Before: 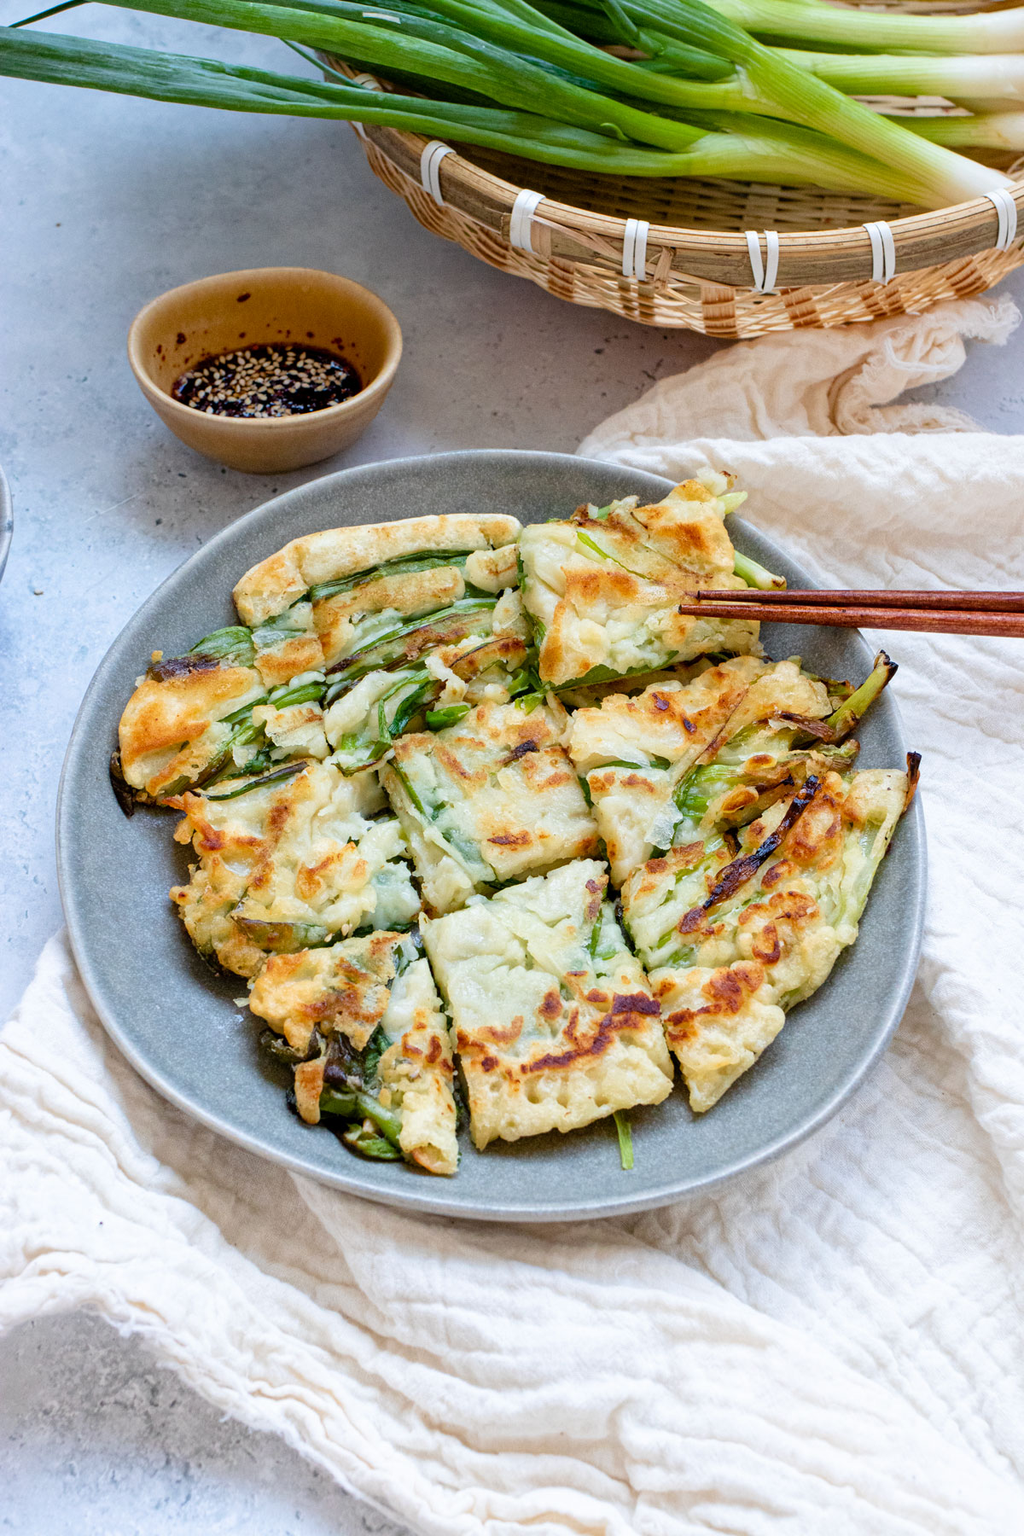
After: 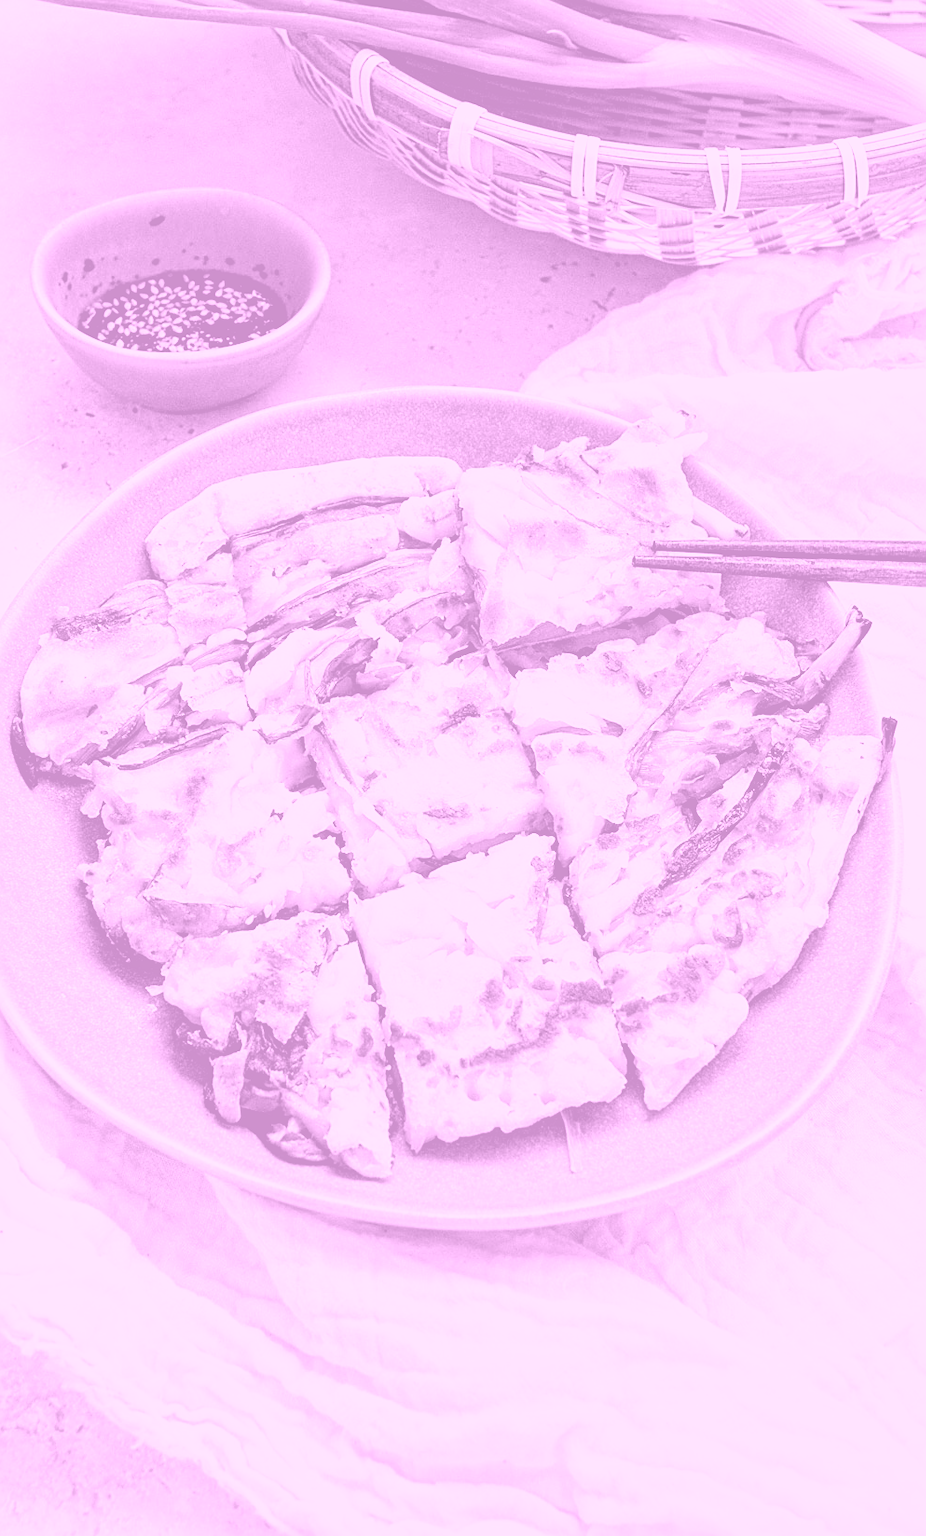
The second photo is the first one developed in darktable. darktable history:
graduated density: rotation -180°, offset 24.95
exposure: black level correction 0, exposure 0.5 EV, compensate exposure bias true, compensate highlight preservation false
colorize: hue 331.2°, saturation 69%, source mix 30.28%, lightness 69.02%, version 1
filmic rgb: black relative exposure -8.7 EV, white relative exposure 2.7 EV, threshold 3 EV, target black luminance 0%, hardness 6.25, latitude 75%, contrast 1.325, highlights saturation mix -5%, preserve chrominance no, color science v5 (2021), iterations of high-quality reconstruction 0, enable highlight reconstruction true
sharpen: on, module defaults
crop: left 9.807%, top 6.259%, right 7.334%, bottom 2.177%
local contrast: mode bilateral grid, contrast 30, coarseness 25, midtone range 0.2
white balance: red 0.766, blue 1.537
